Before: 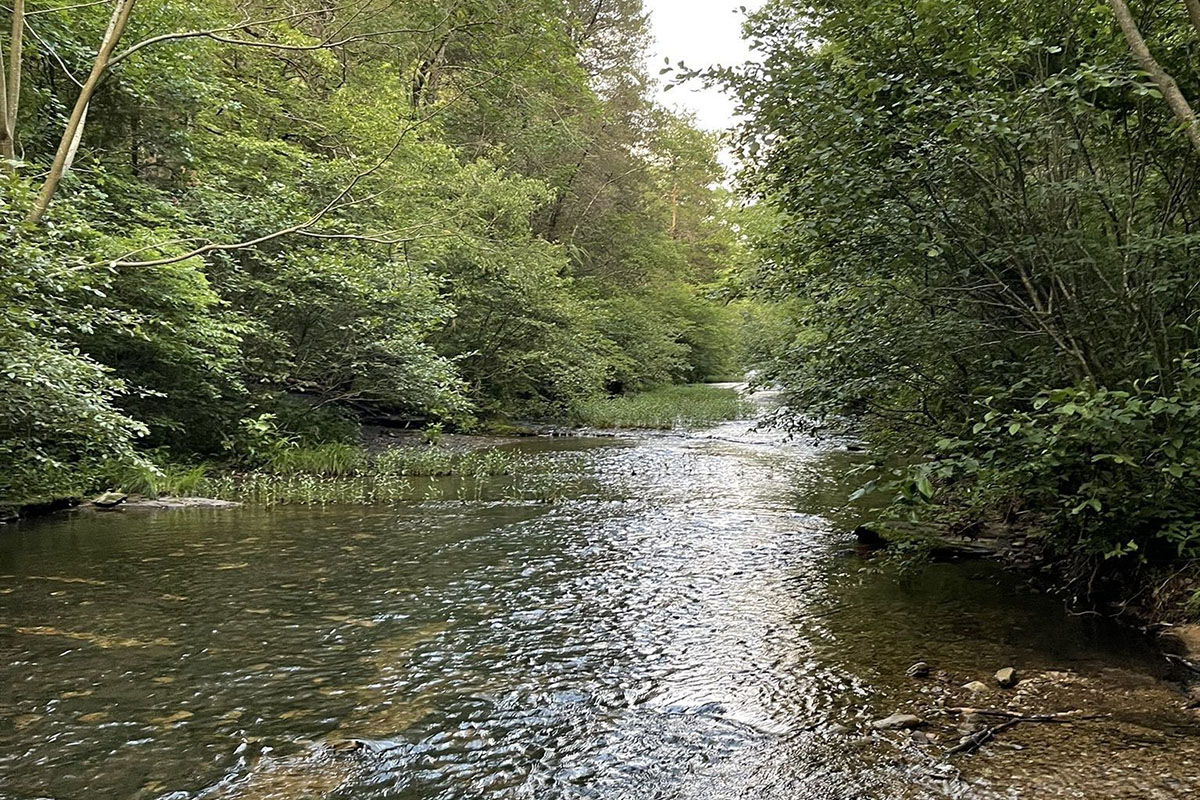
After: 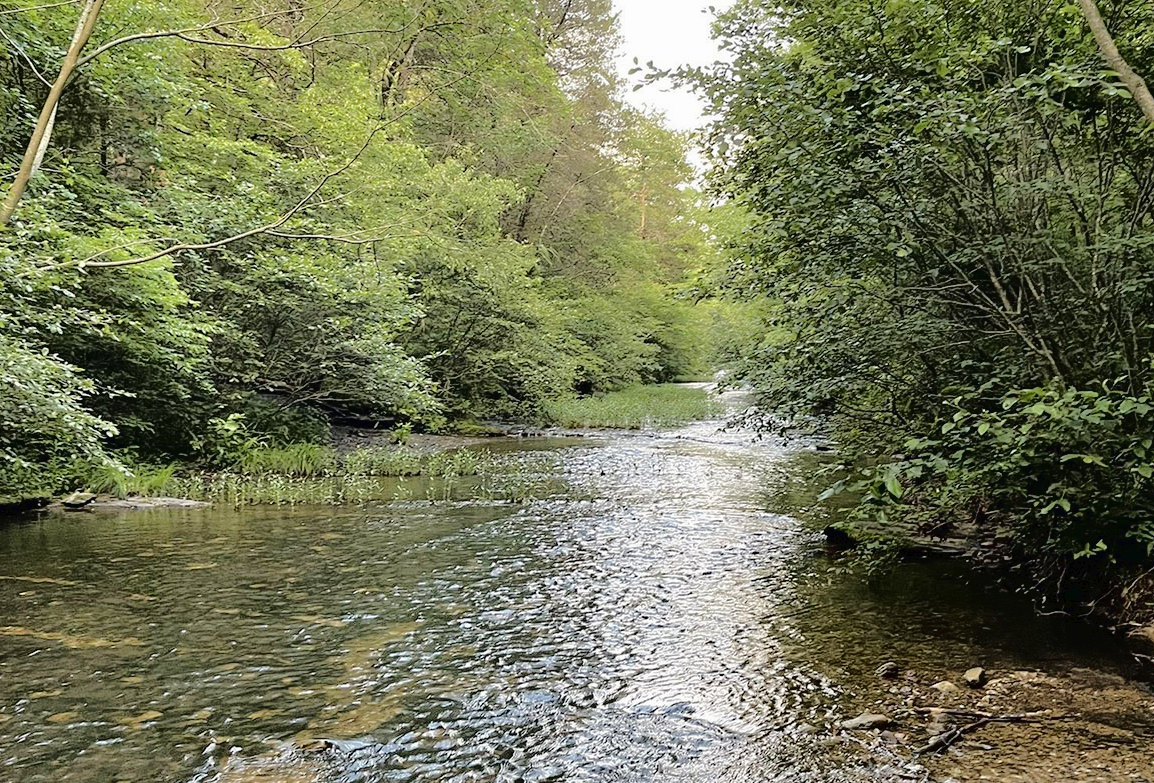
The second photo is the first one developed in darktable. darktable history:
tone curve: curves: ch0 [(0, 0) (0.003, 0.019) (0.011, 0.019) (0.025, 0.023) (0.044, 0.032) (0.069, 0.046) (0.1, 0.073) (0.136, 0.129) (0.177, 0.207) (0.224, 0.295) (0.277, 0.394) (0.335, 0.48) (0.399, 0.524) (0.468, 0.575) (0.543, 0.628) (0.623, 0.684) (0.709, 0.739) (0.801, 0.808) (0.898, 0.9) (1, 1)]
exposure: exposure -0.028 EV, compensate highlight preservation false
crop and rotate: left 2.599%, right 1.184%, bottom 2.016%
